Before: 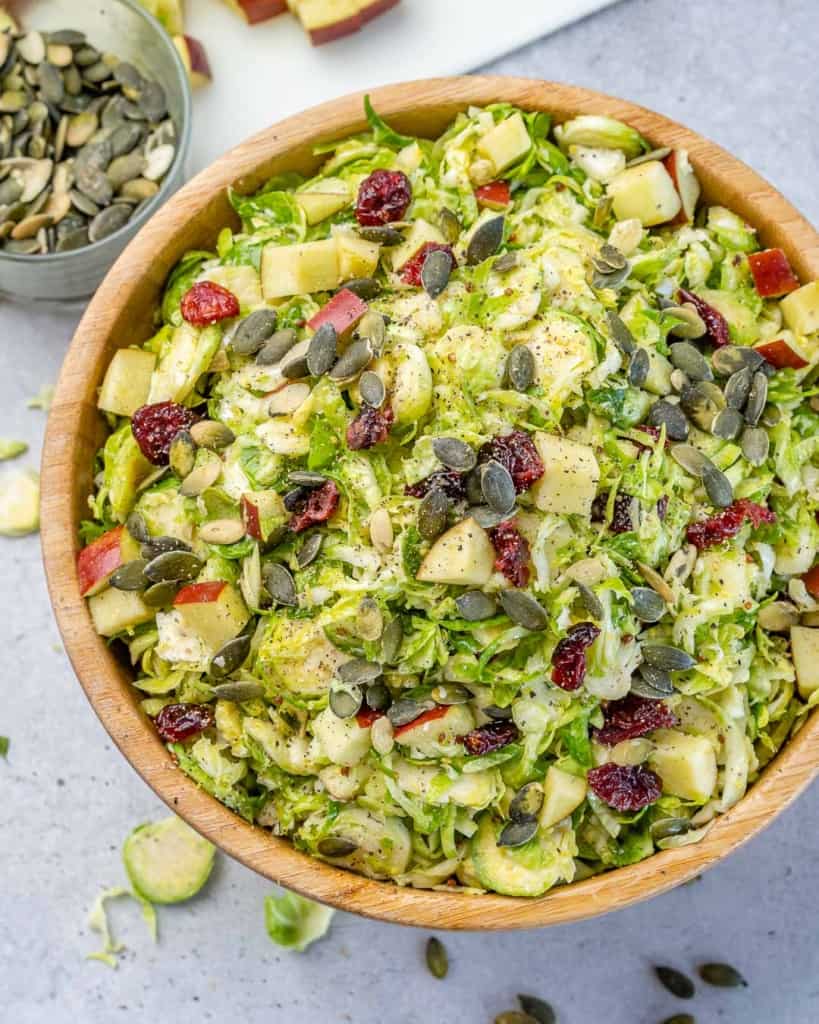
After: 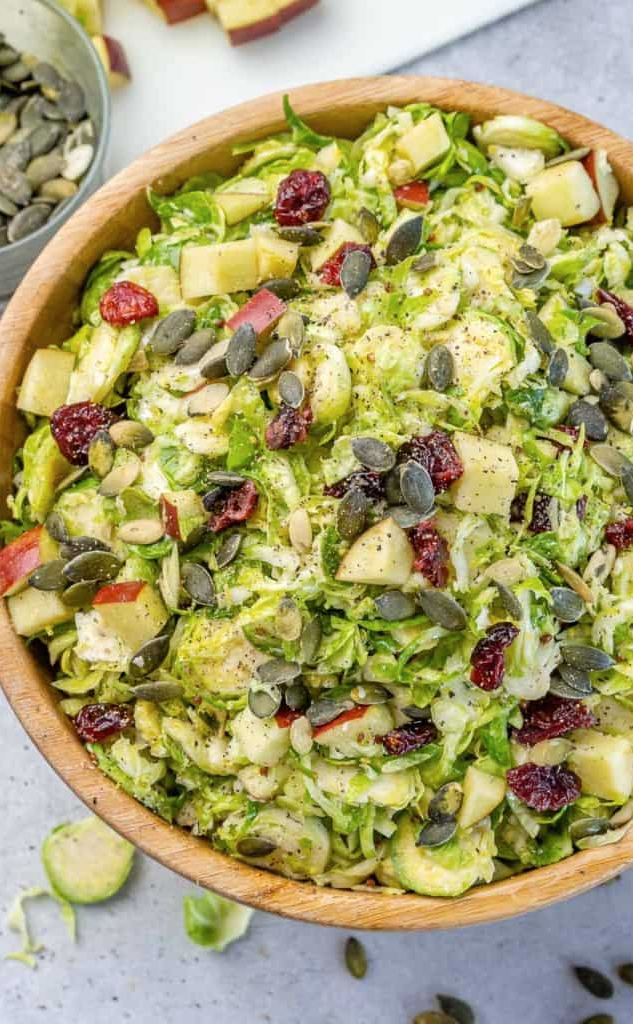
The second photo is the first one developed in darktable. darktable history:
crop: left 9.895%, right 12.702%
contrast brightness saturation: saturation -0.044
